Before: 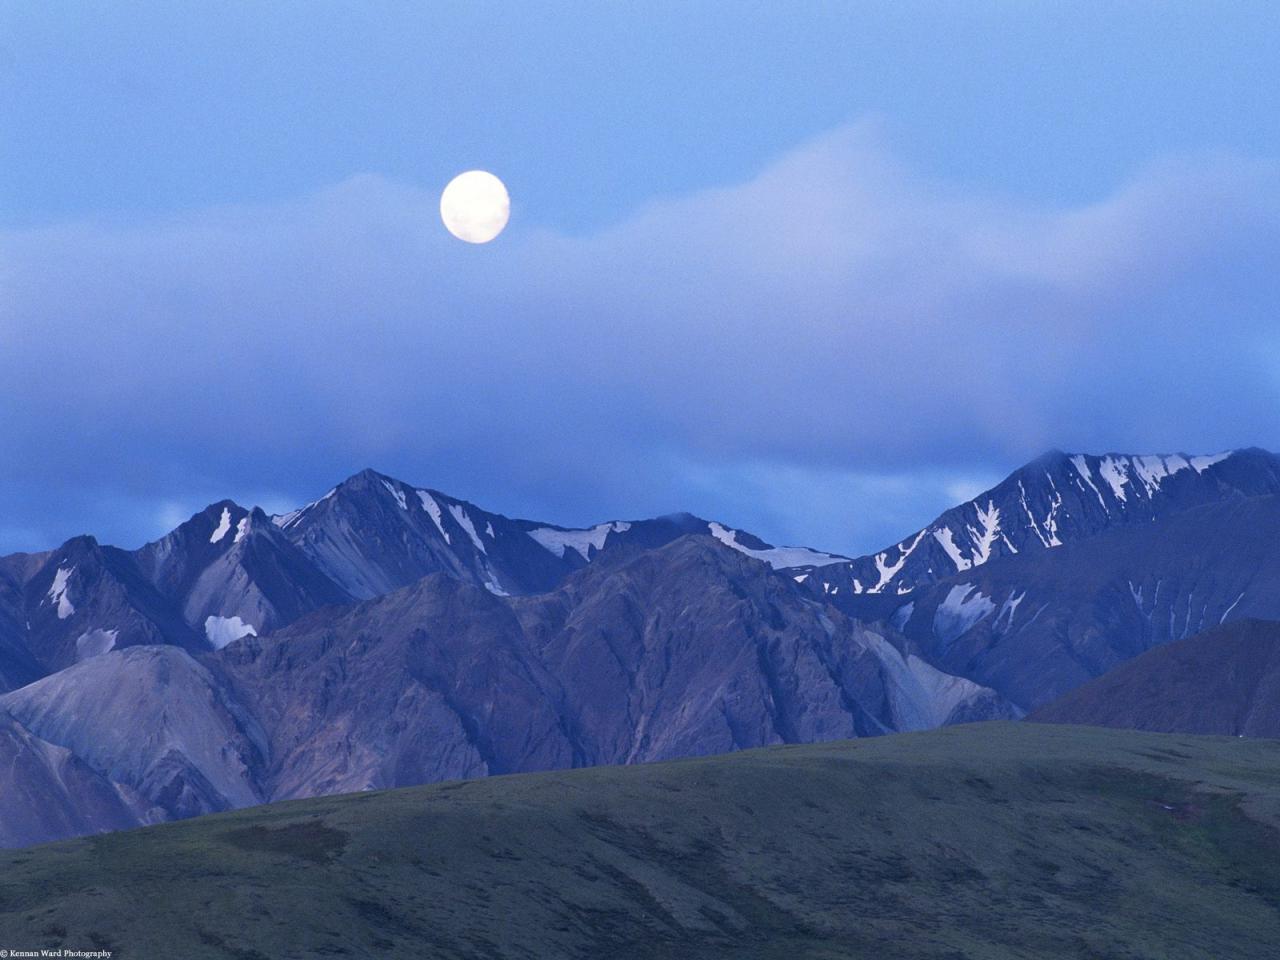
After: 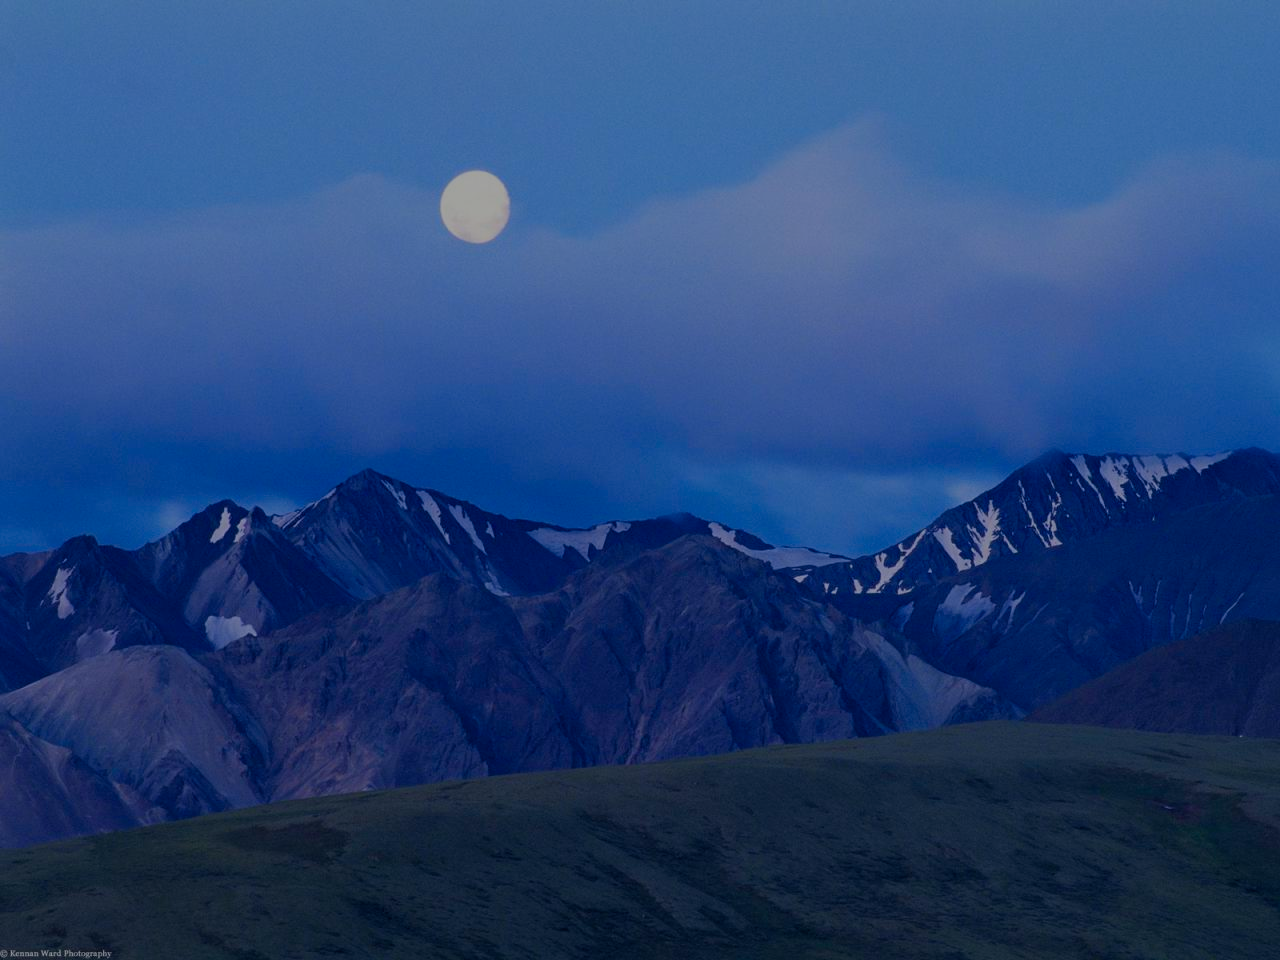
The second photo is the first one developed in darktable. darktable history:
exposure: exposure -1.491 EV, compensate exposure bias true, compensate highlight preservation false
color balance rgb: shadows fall-off 101.719%, perceptual saturation grading › global saturation 0.351%, perceptual saturation grading › highlights -29.274%, perceptual saturation grading › mid-tones 28.947%, perceptual saturation grading › shadows 59.314%, mask middle-gray fulcrum 22.157%, global vibrance 20%
